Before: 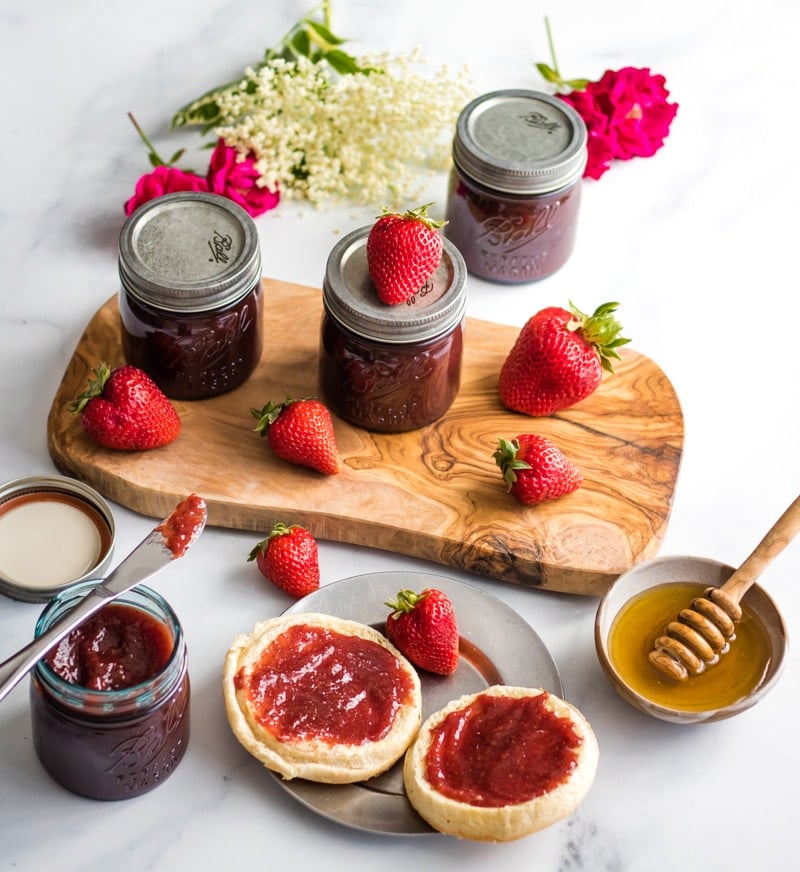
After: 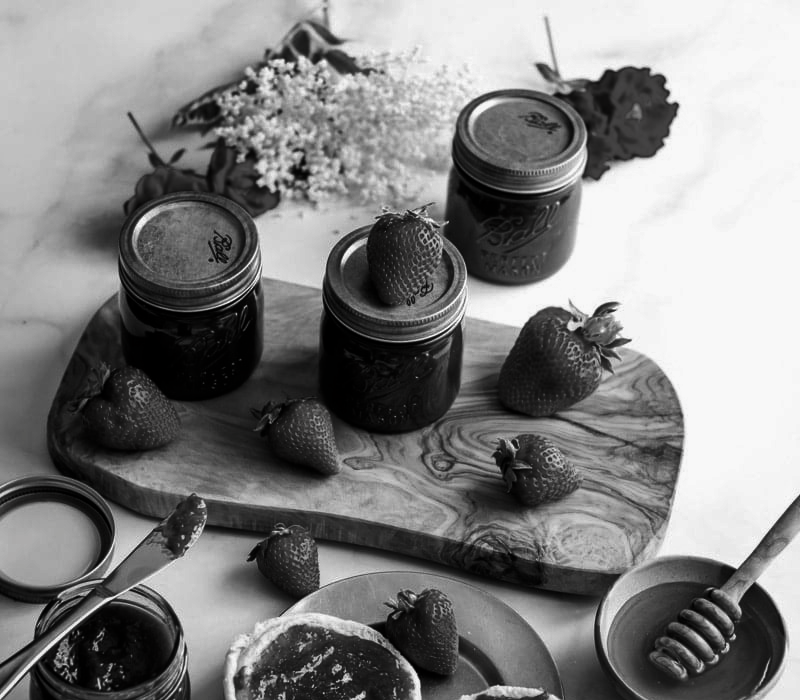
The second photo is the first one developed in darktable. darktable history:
levels: levels [0, 0.492, 0.984]
contrast brightness saturation: contrast -0.037, brightness -0.6, saturation -0.994
crop: bottom 19.706%
